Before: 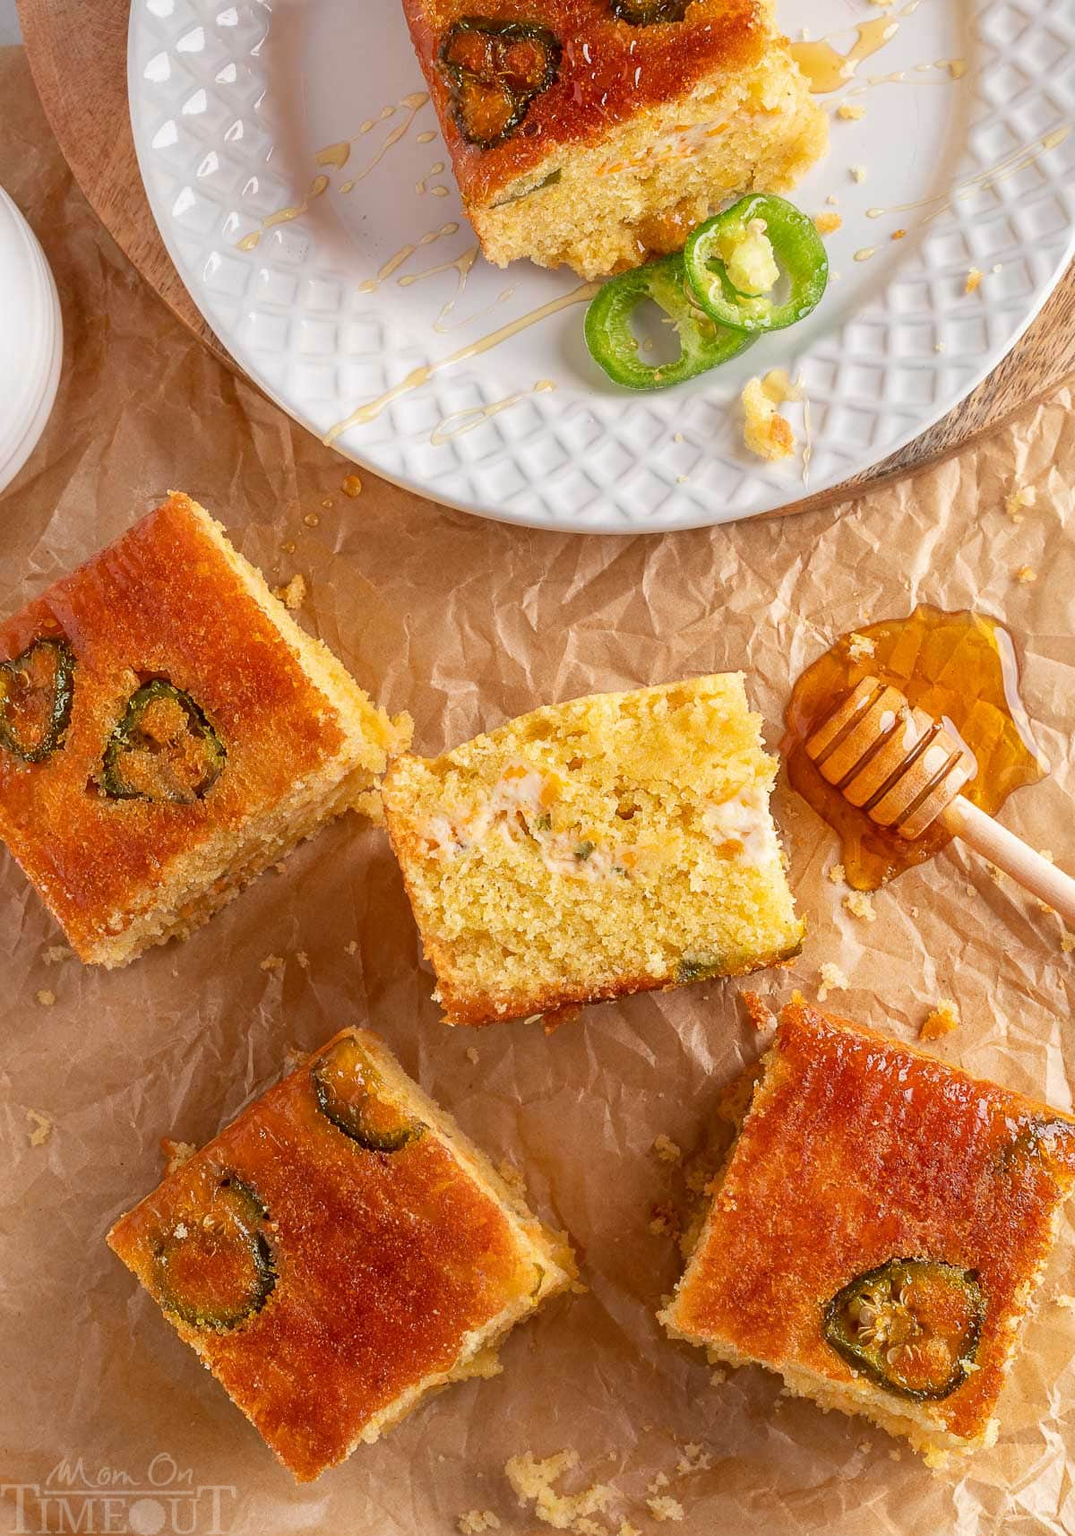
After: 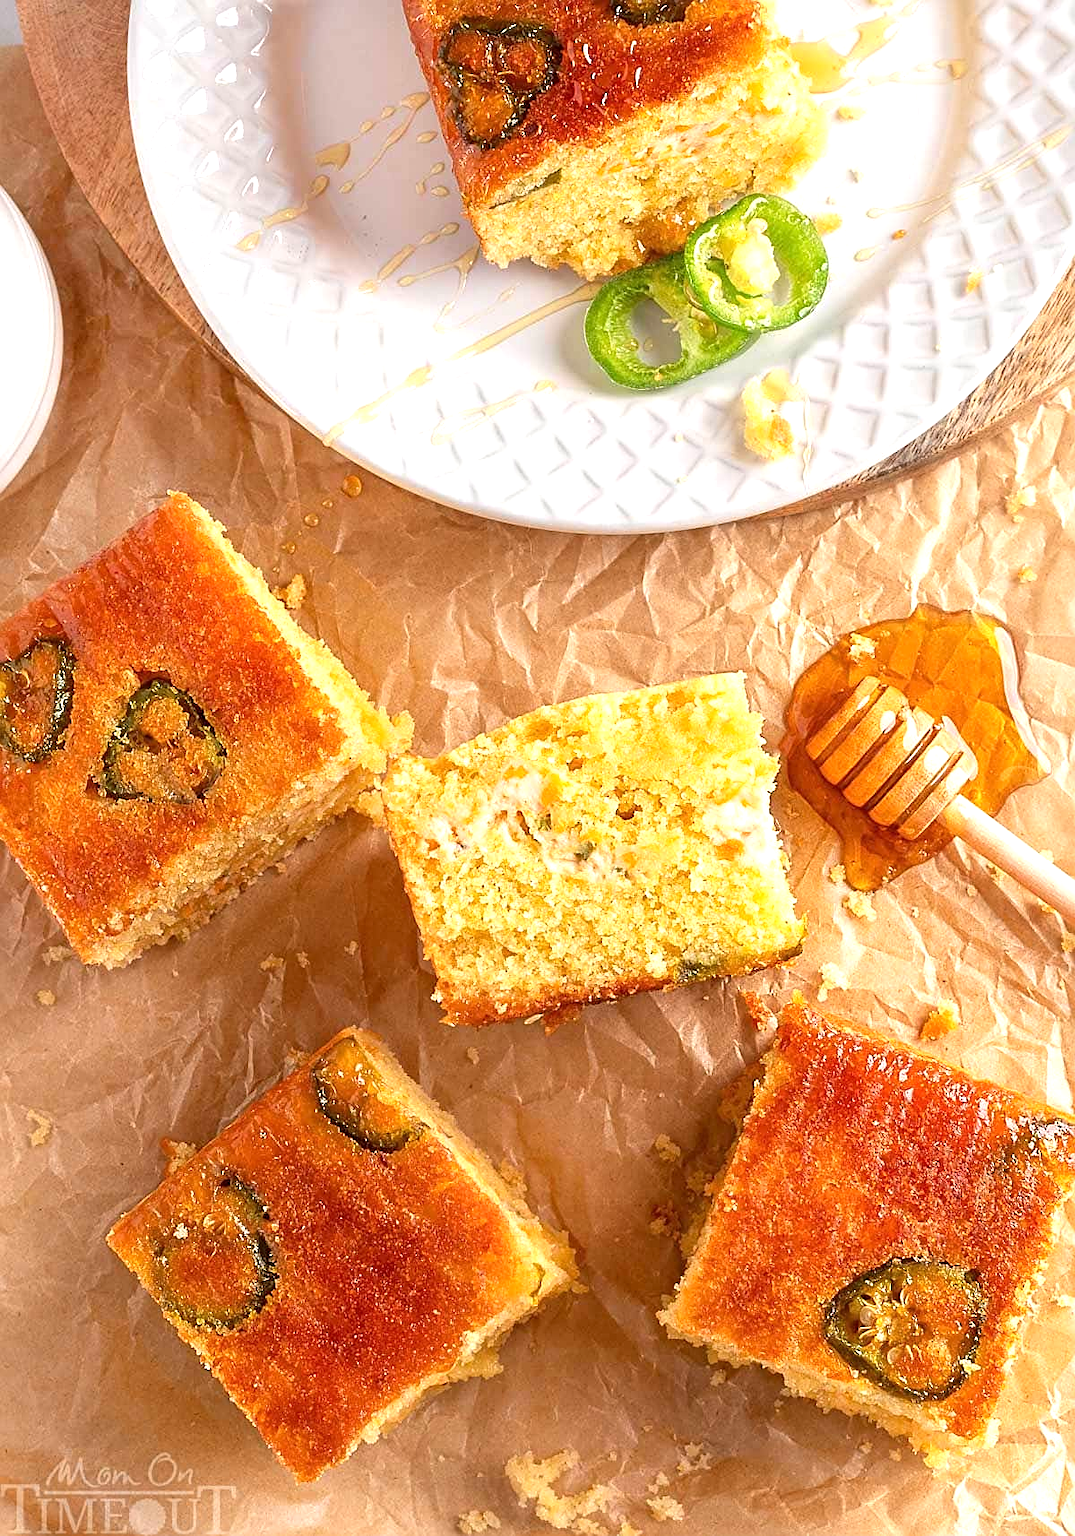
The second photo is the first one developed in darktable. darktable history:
sharpen: on, module defaults
exposure: exposure 0.639 EV, compensate highlight preservation false
